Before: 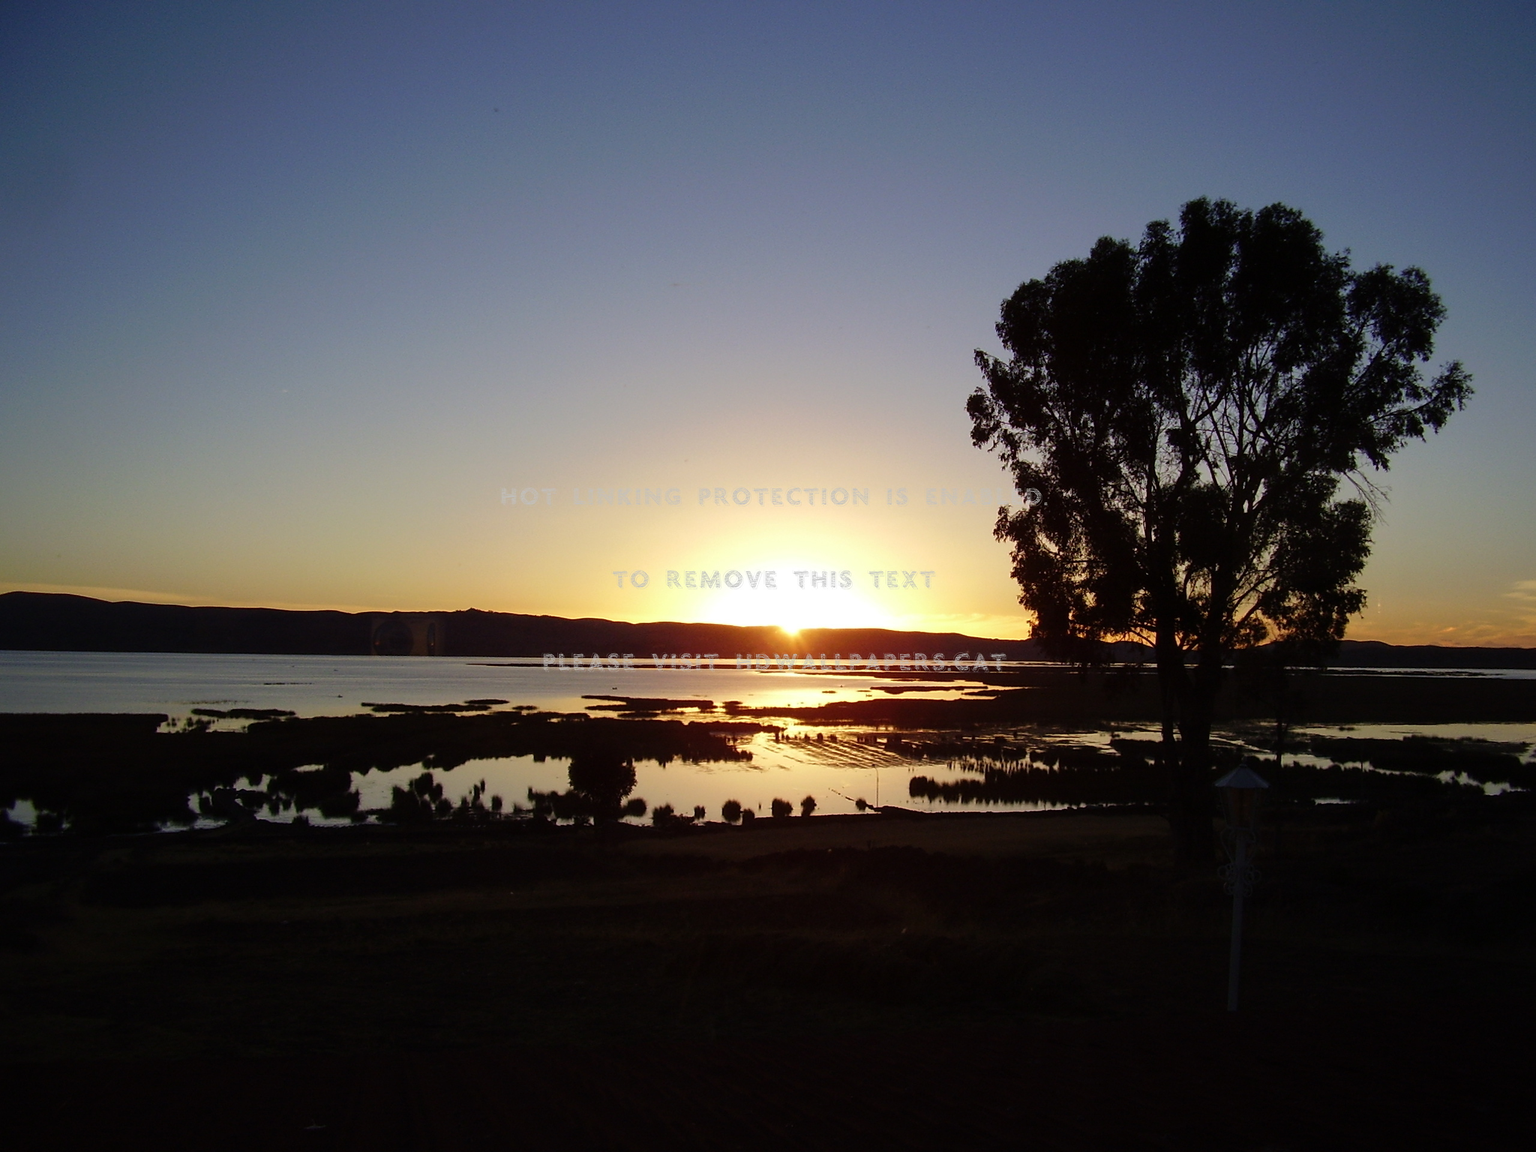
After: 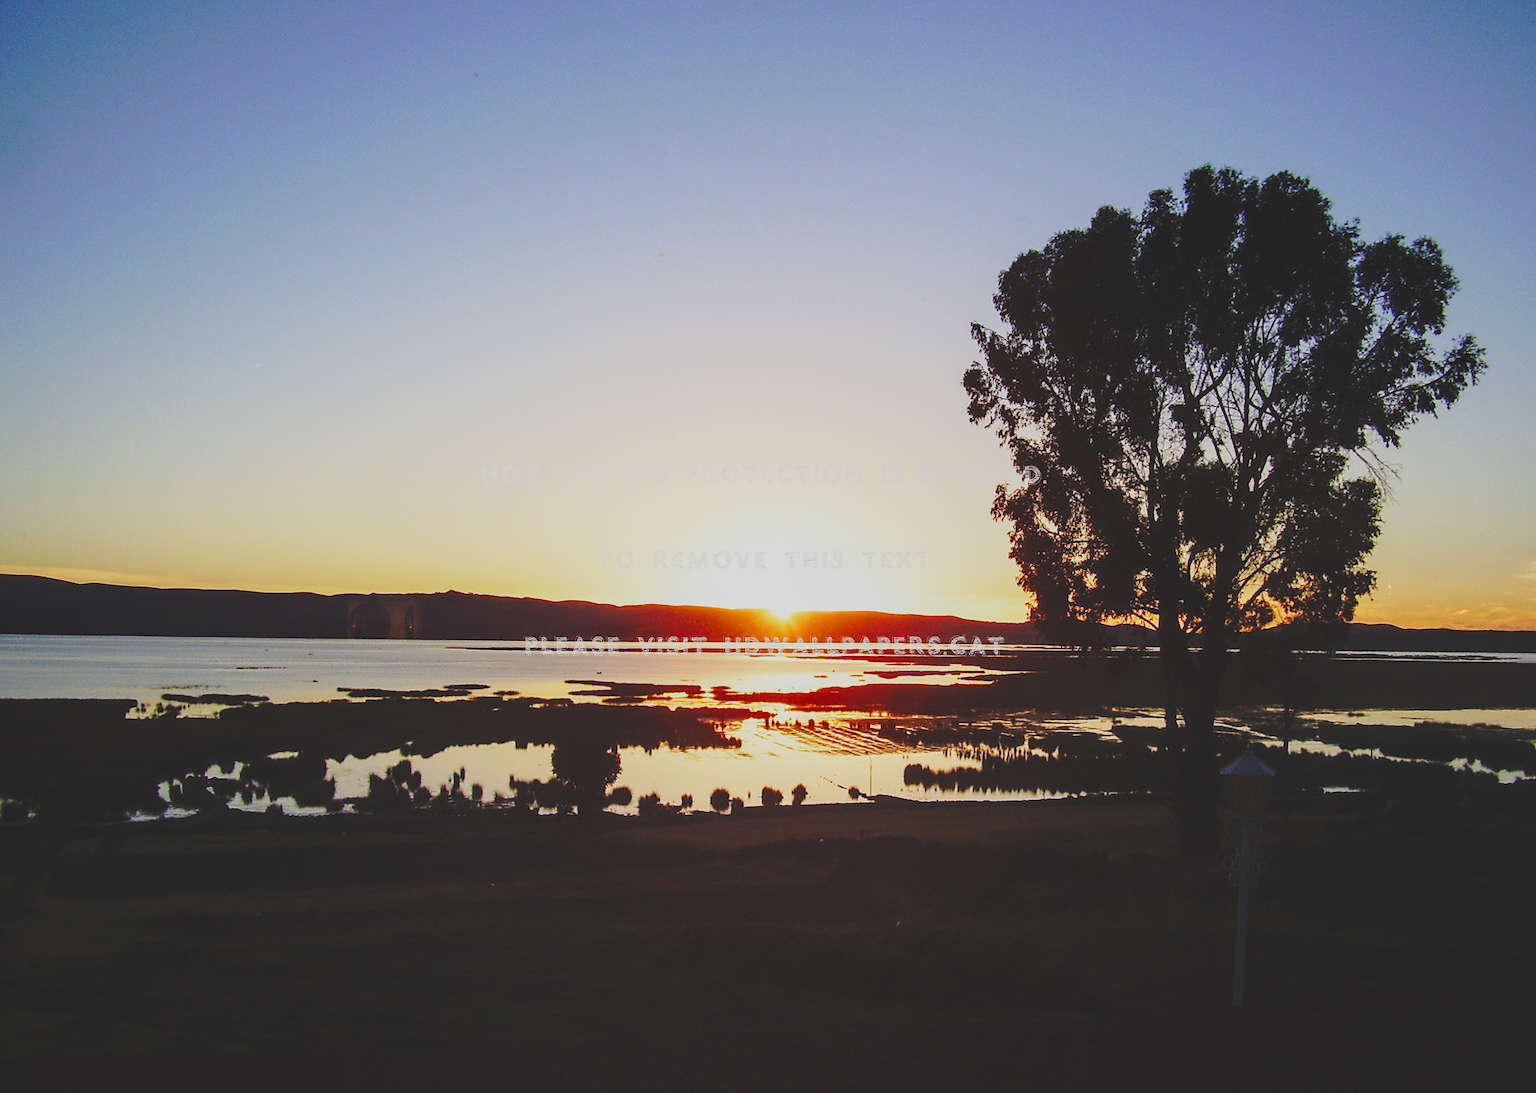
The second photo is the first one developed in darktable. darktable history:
tone equalizer: on, module defaults
sharpen: radius 1.878, amount 0.391, threshold 1.565
crop: left 2.338%, top 3.32%, right 0.91%, bottom 4.887%
local contrast: on, module defaults
exposure: black level correction 0.001, exposure 0.498 EV, compensate highlight preservation false
base curve: curves: ch0 [(0, 0) (0.028, 0.03) (0.121, 0.232) (0.46, 0.748) (0.859, 0.968) (1, 1)], preserve colors none
contrast brightness saturation: contrast -0.285
